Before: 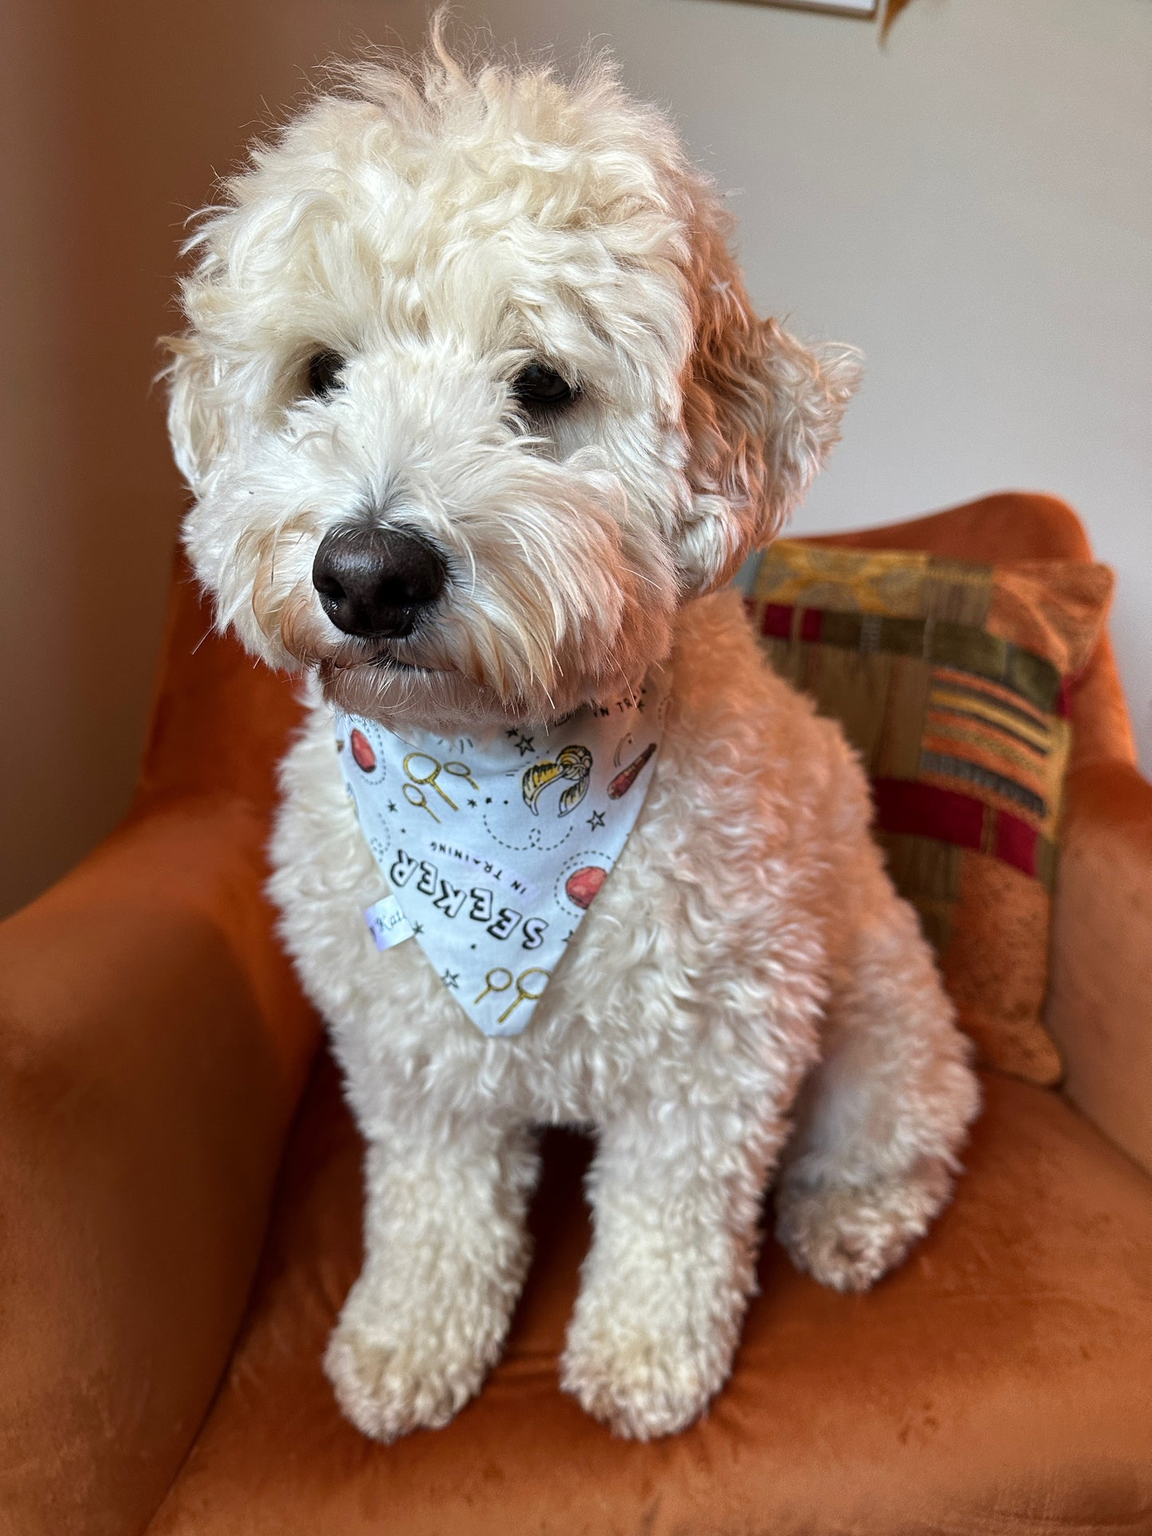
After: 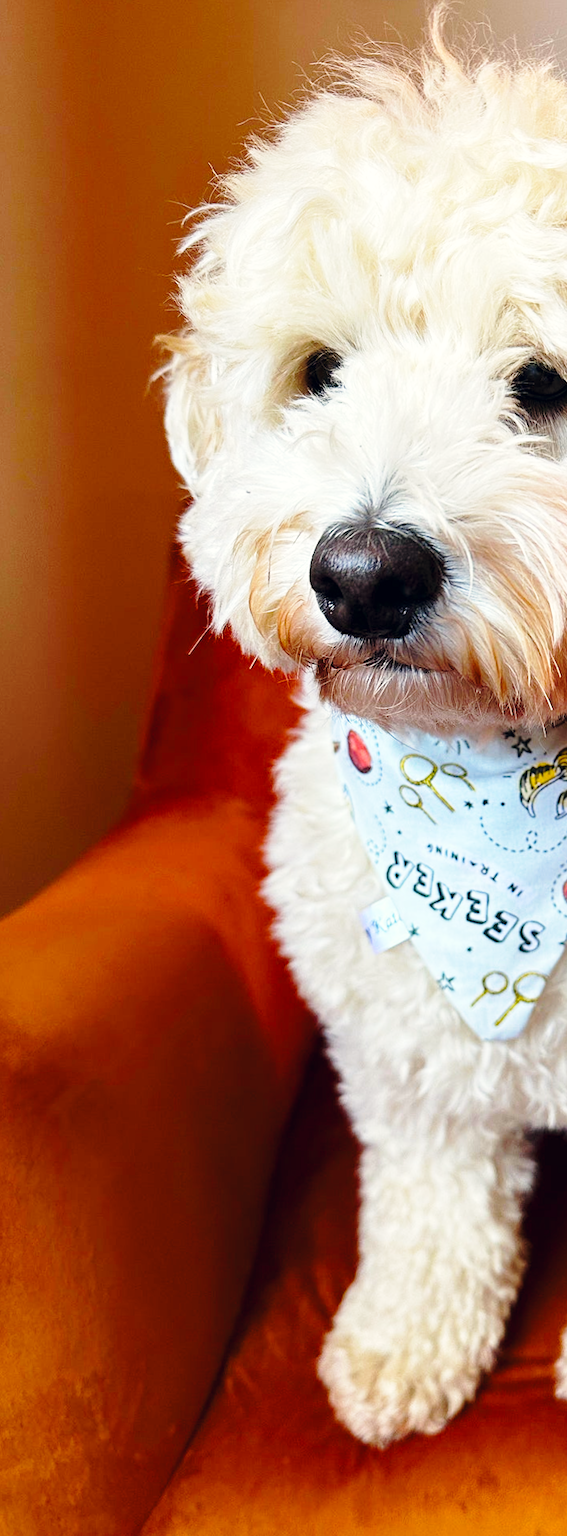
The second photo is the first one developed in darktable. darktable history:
exposure: exposure 0.078 EV, compensate highlight preservation false
base curve: curves: ch0 [(0, 0) (0.028, 0.03) (0.121, 0.232) (0.46, 0.748) (0.859, 0.968) (1, 1)], preserve colors none
color balance rgb: linear chroma grading › global chroma 10%, perceptual saturation grading › global saturation 30%, global vibrance 10%
color correction: highlights a* 0.207, highlights b* 2.7, shadows a* -0.874, shadows b* -4.78
crop and rotate: left 0%, top 0%, right 50.845%
rotate and perspective: rotation 0.192°, lens shift (horizontal) -0.015, crop left 0.005, crop right 0.996, crop top 0.006, crop bottom 0.99
